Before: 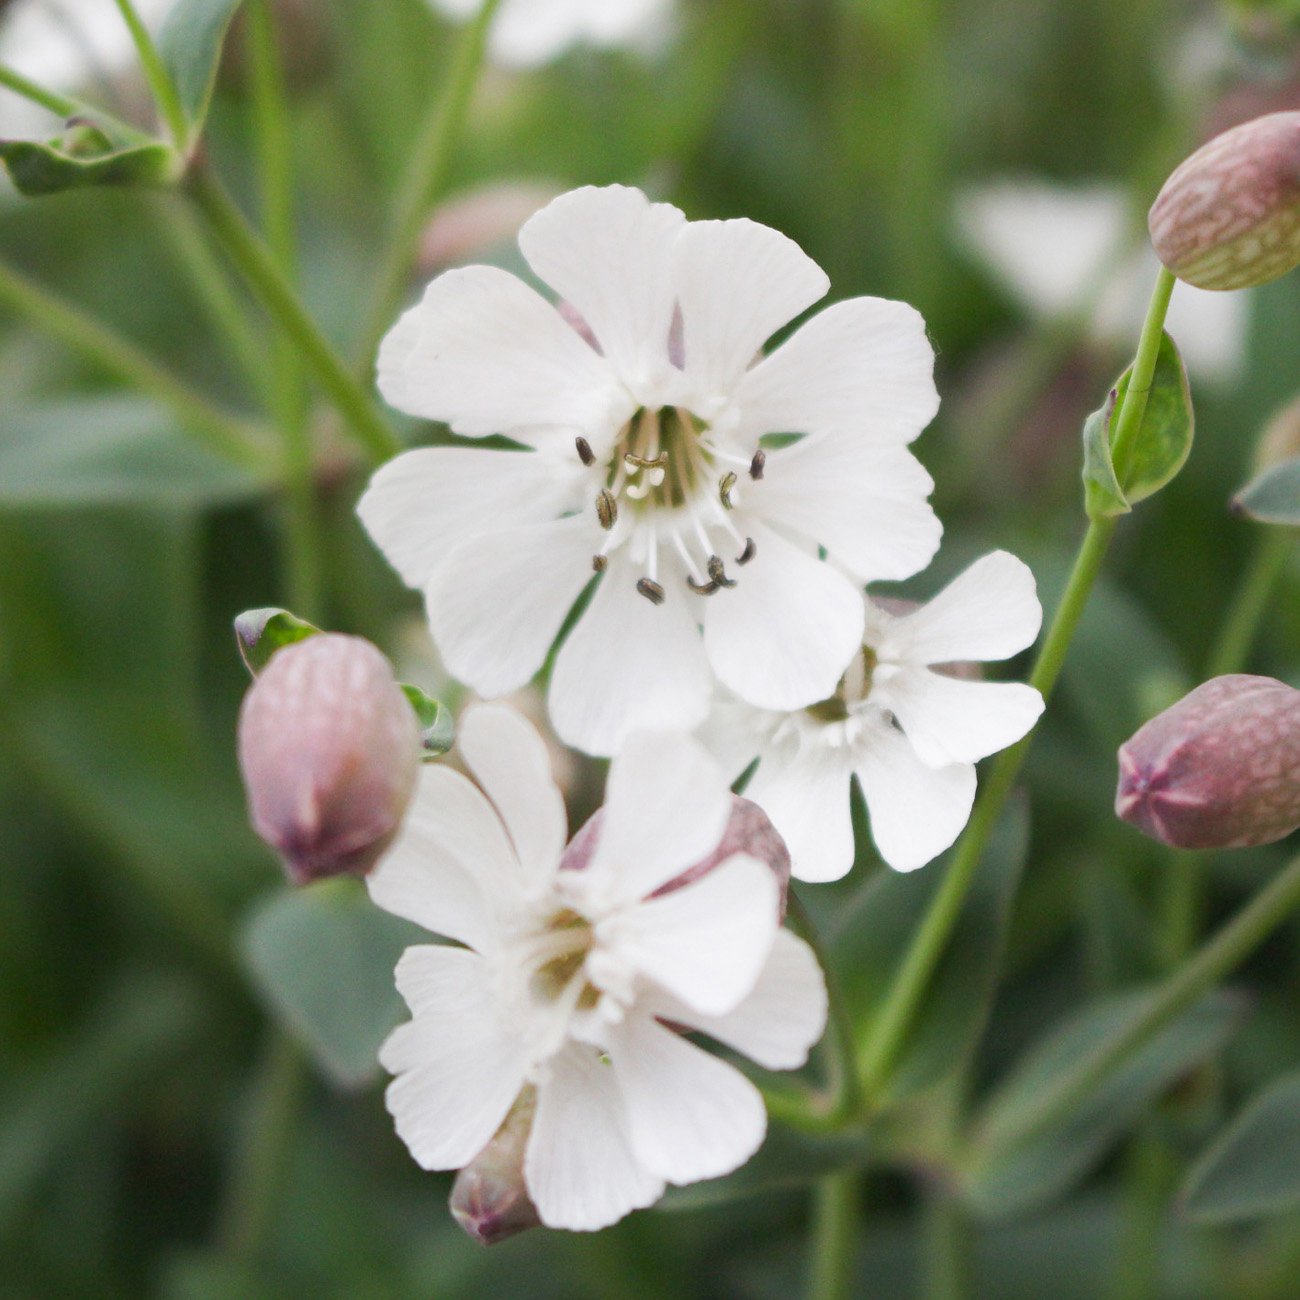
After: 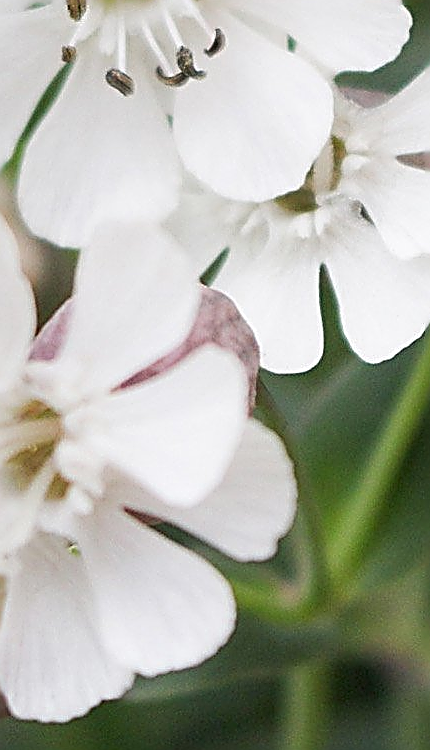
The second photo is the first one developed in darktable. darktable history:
sharpen: amount 2
crop: left 40.878%, top 39.176%, right 25.993%, bottom 3.081%
